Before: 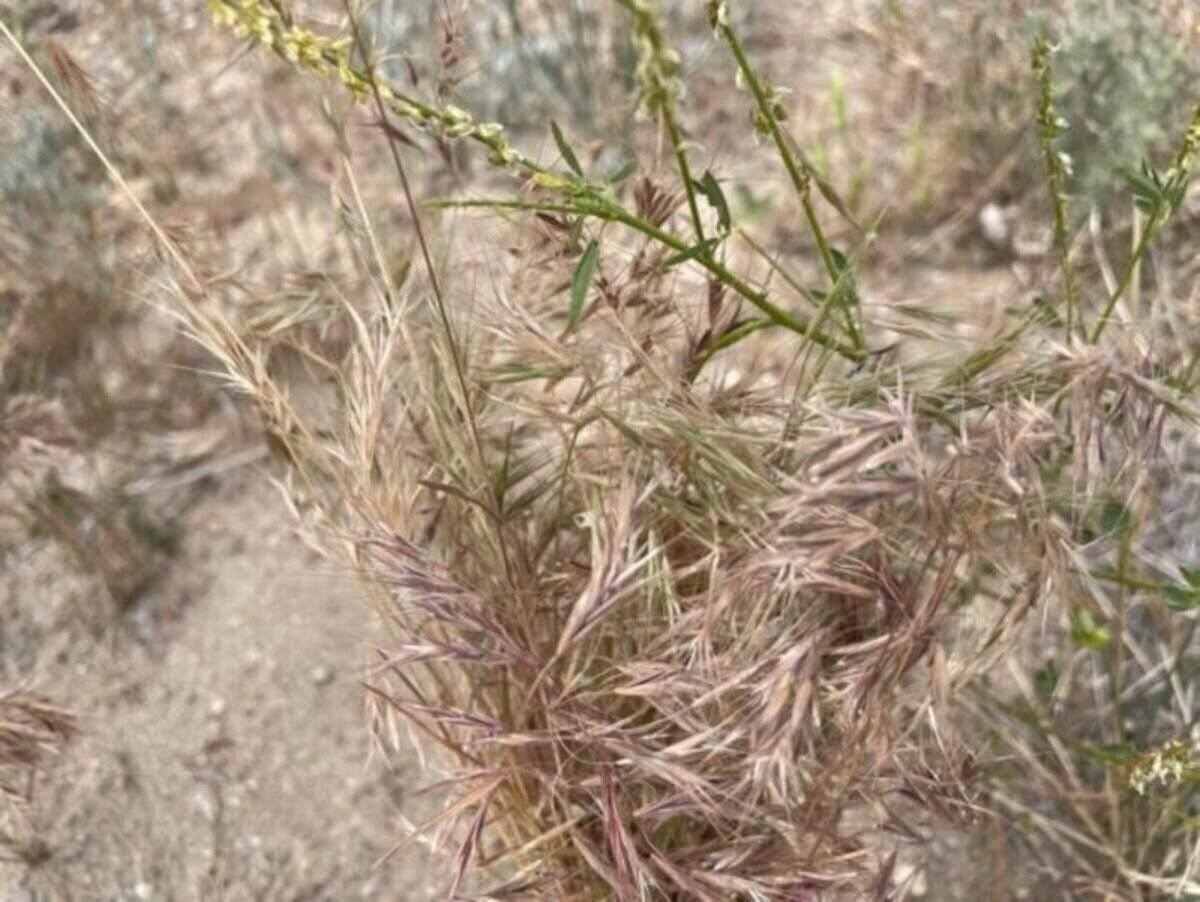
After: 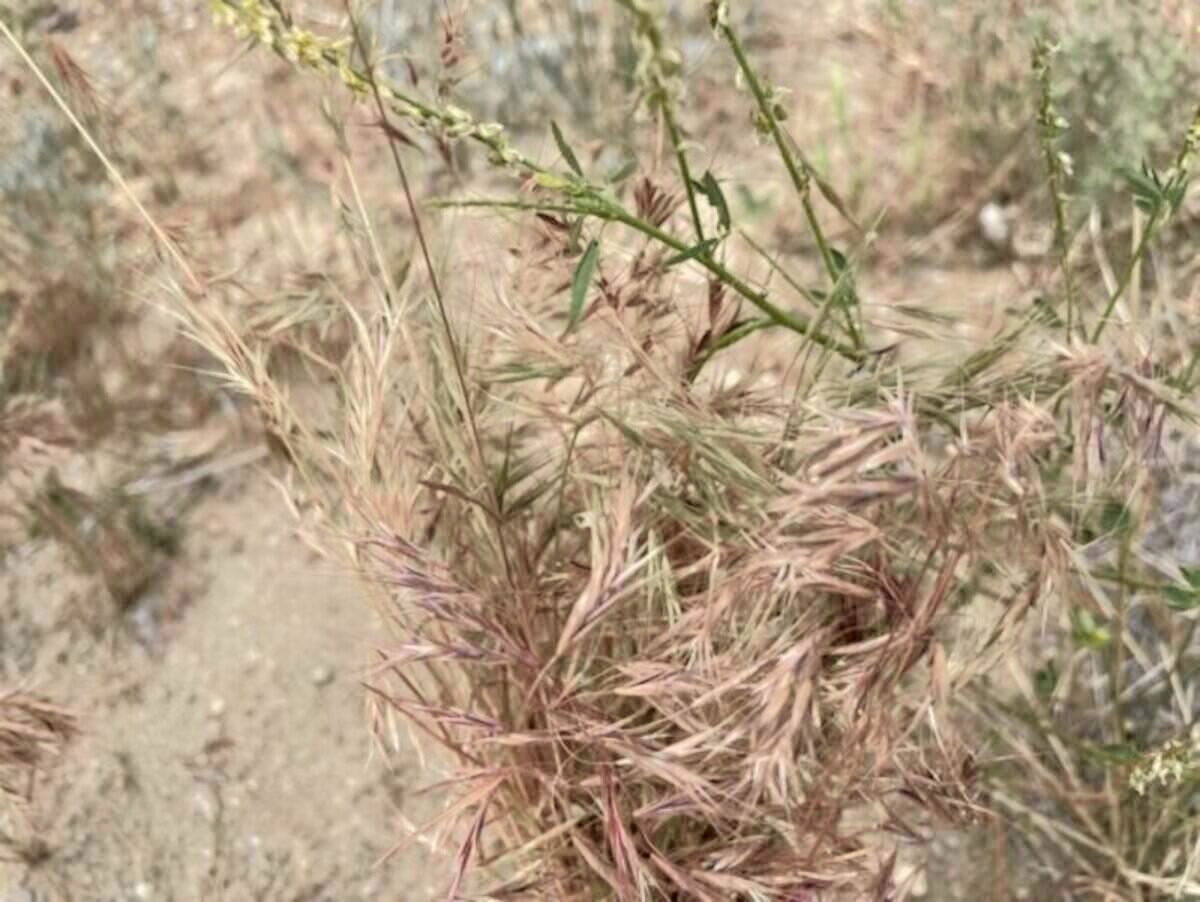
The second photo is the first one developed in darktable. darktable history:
tone curve: curves: ch0 [(0.003, 0) (0.066, 0.017) (0.163, 0.09) (0.264, 0.238) (0.395, 0.421) (0.517, 0.56) (0.688, 0.743) (0.791, 0.814) (1, 1)]; ch1 [(0, 0) (0.164, 0.115) (0.337, 0.332) (0.39, 0.398) (0.464, 0.461) (0.501, 0.5) (0.507, 0.503) (0.534, 0.537) (0.577, 0.59) (0.652, 0.681) (0.733, 0.749) (0.811, 0.796) (1, 1)]; ch2 [(0, 0) (0.337, 0.382) (0.464, 0.476) (0.501, 0.502) (0.527, 0.54) (0.551, 0.565) (0.6, 0.59) (0.687, 0.675) (1, 1)], color space Lab, independent channels, preserve colors none
